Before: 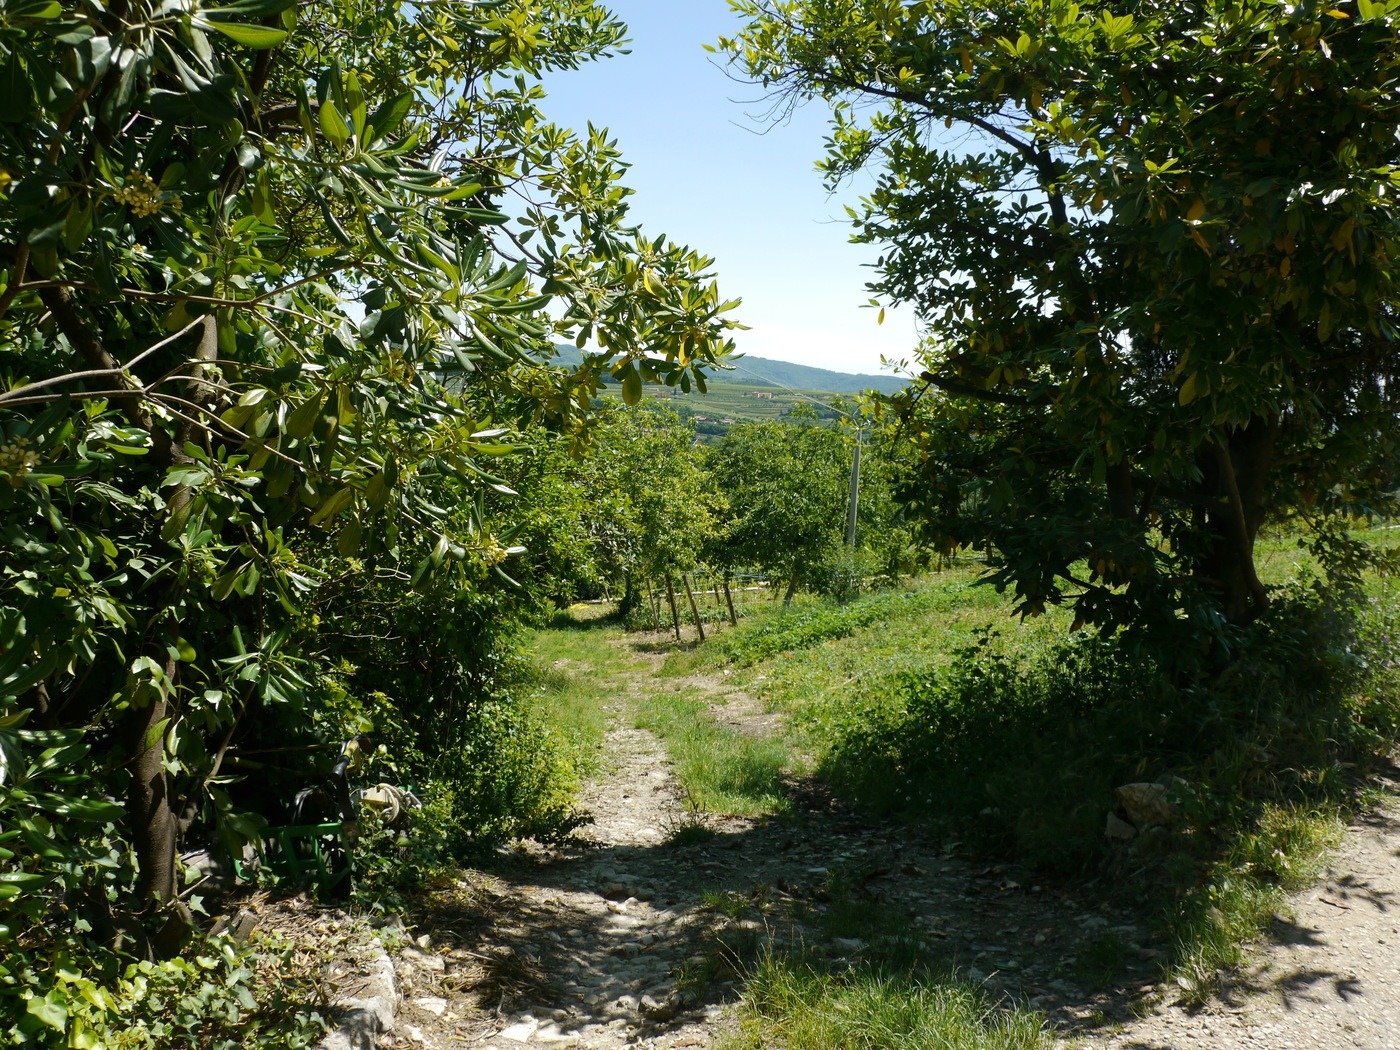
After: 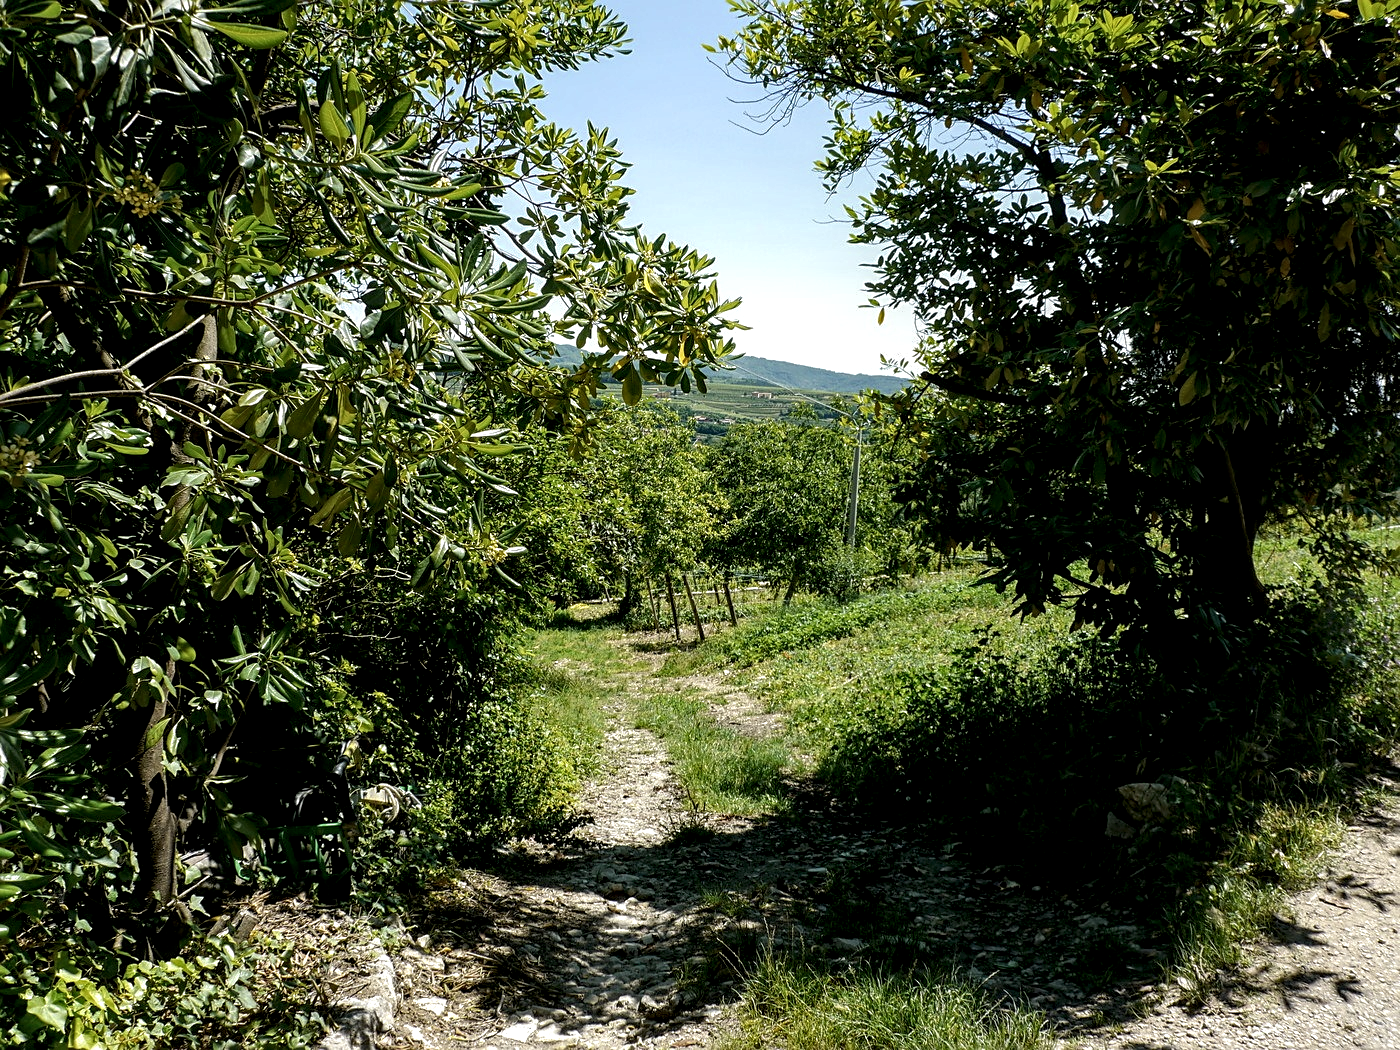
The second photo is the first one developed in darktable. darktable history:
tone equalizer: on, module defaults
local contrast: highlights 65%, shadows 54%, detail 169%, midtone range 0.514
sharpen: on, module defaults
base curve: curves: ch0 [(0, 0) (0.74, 0.67) (1, 1)]
exposure: black level correction 0.002, exposure -0.1 EV, compensate highlight preservation false
